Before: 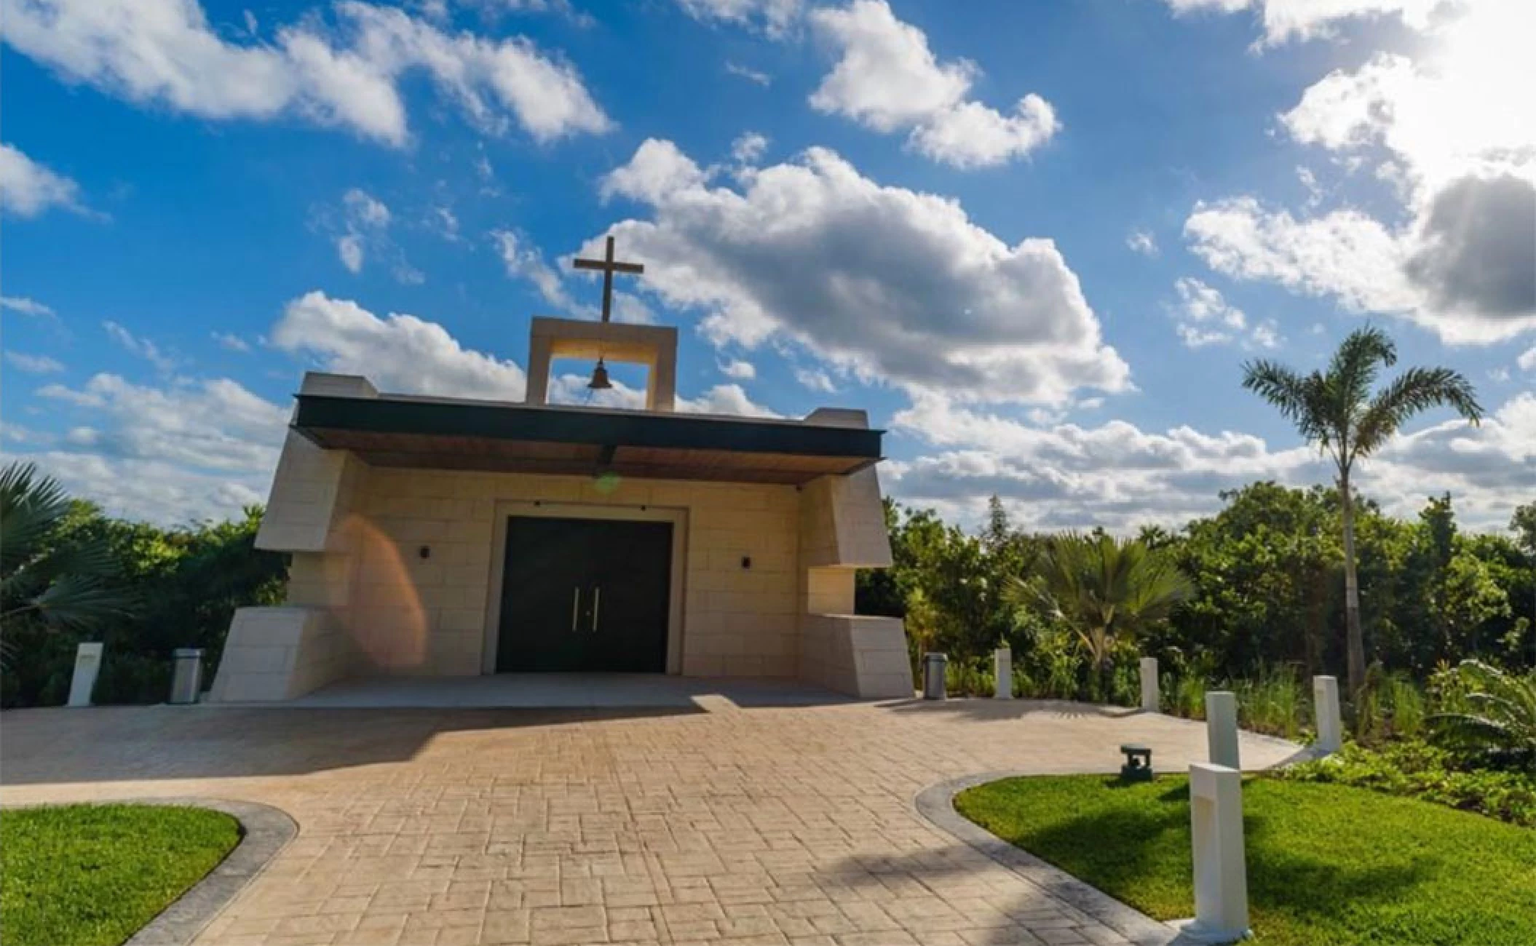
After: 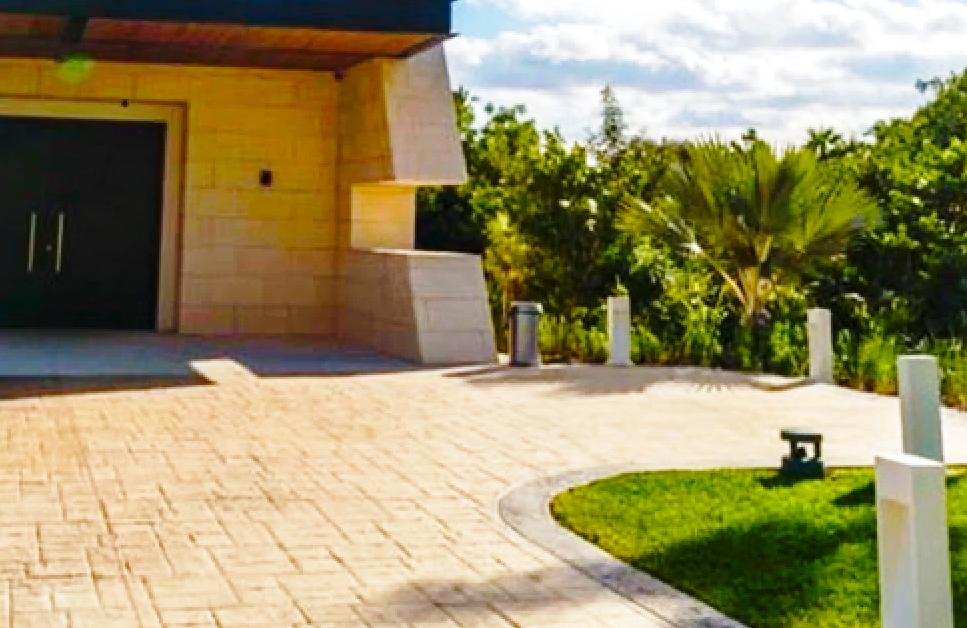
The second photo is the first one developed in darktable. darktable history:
crop: left 35.976%, top 45.819%, right 18.162%, bottom 5.807%
base curve: curves: ch0 [(0, 0) (0.028, 0.03) (0.121, 0.232) (0.46, 0.748) (0.859, 0.968) (1, 1)], preserve colors none
color balance rgb: perceptual saturation grading › global saturation 25%, perceptual saturation grading › highlights -50%, perceptual saturation grading › shadows 30%, perceptual brilliance grading › global brilliance 12%, global vibrance 20%
